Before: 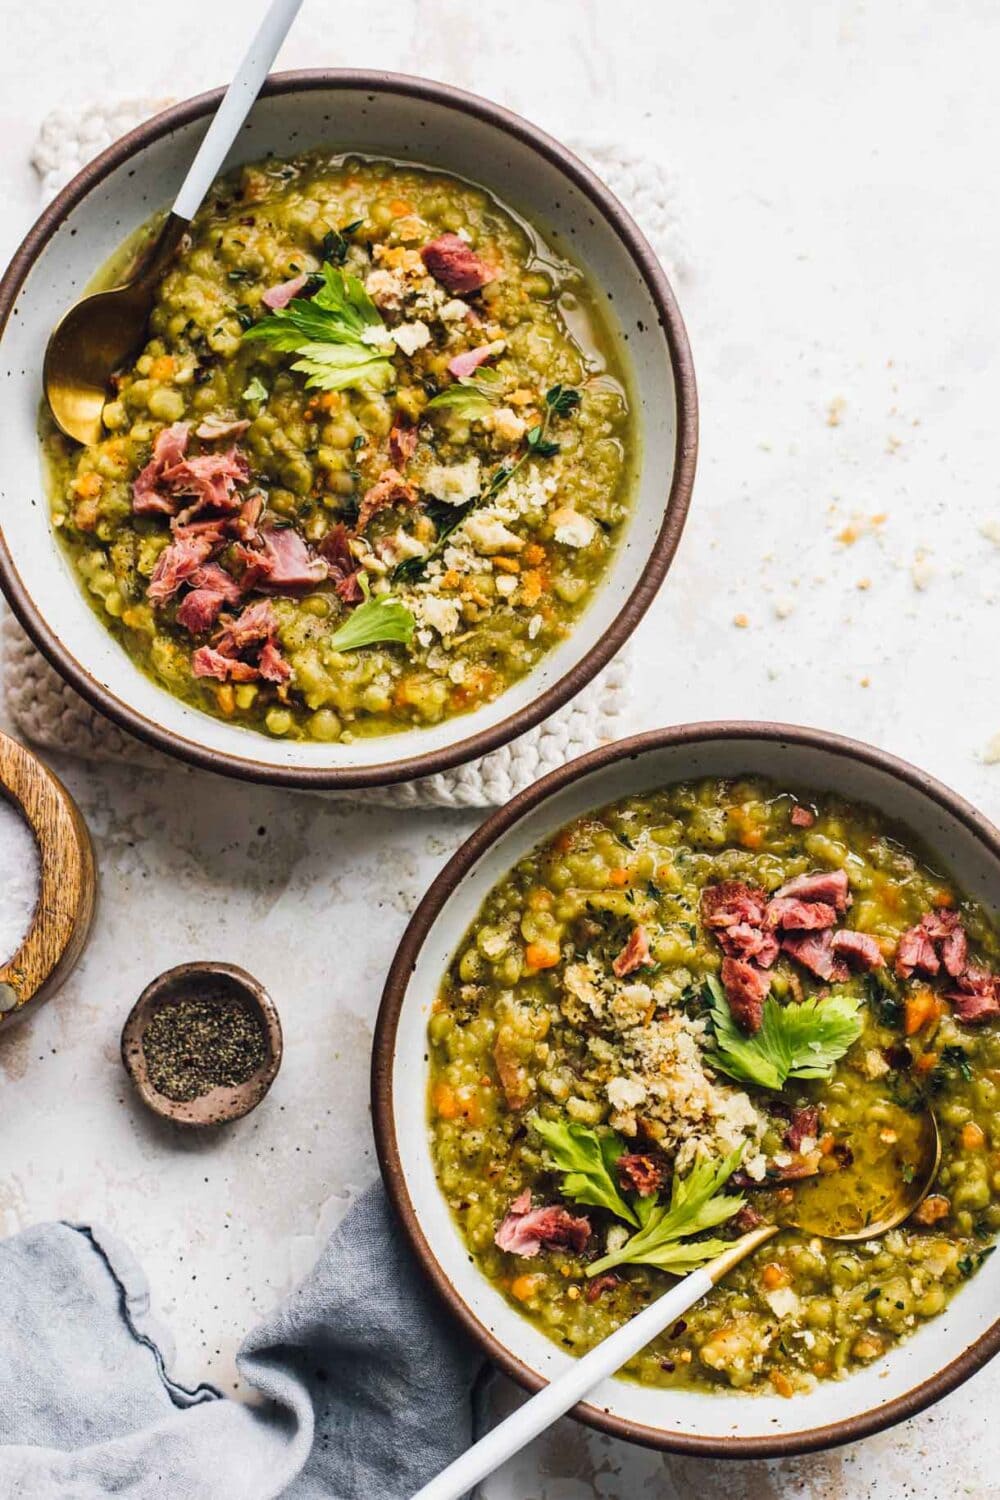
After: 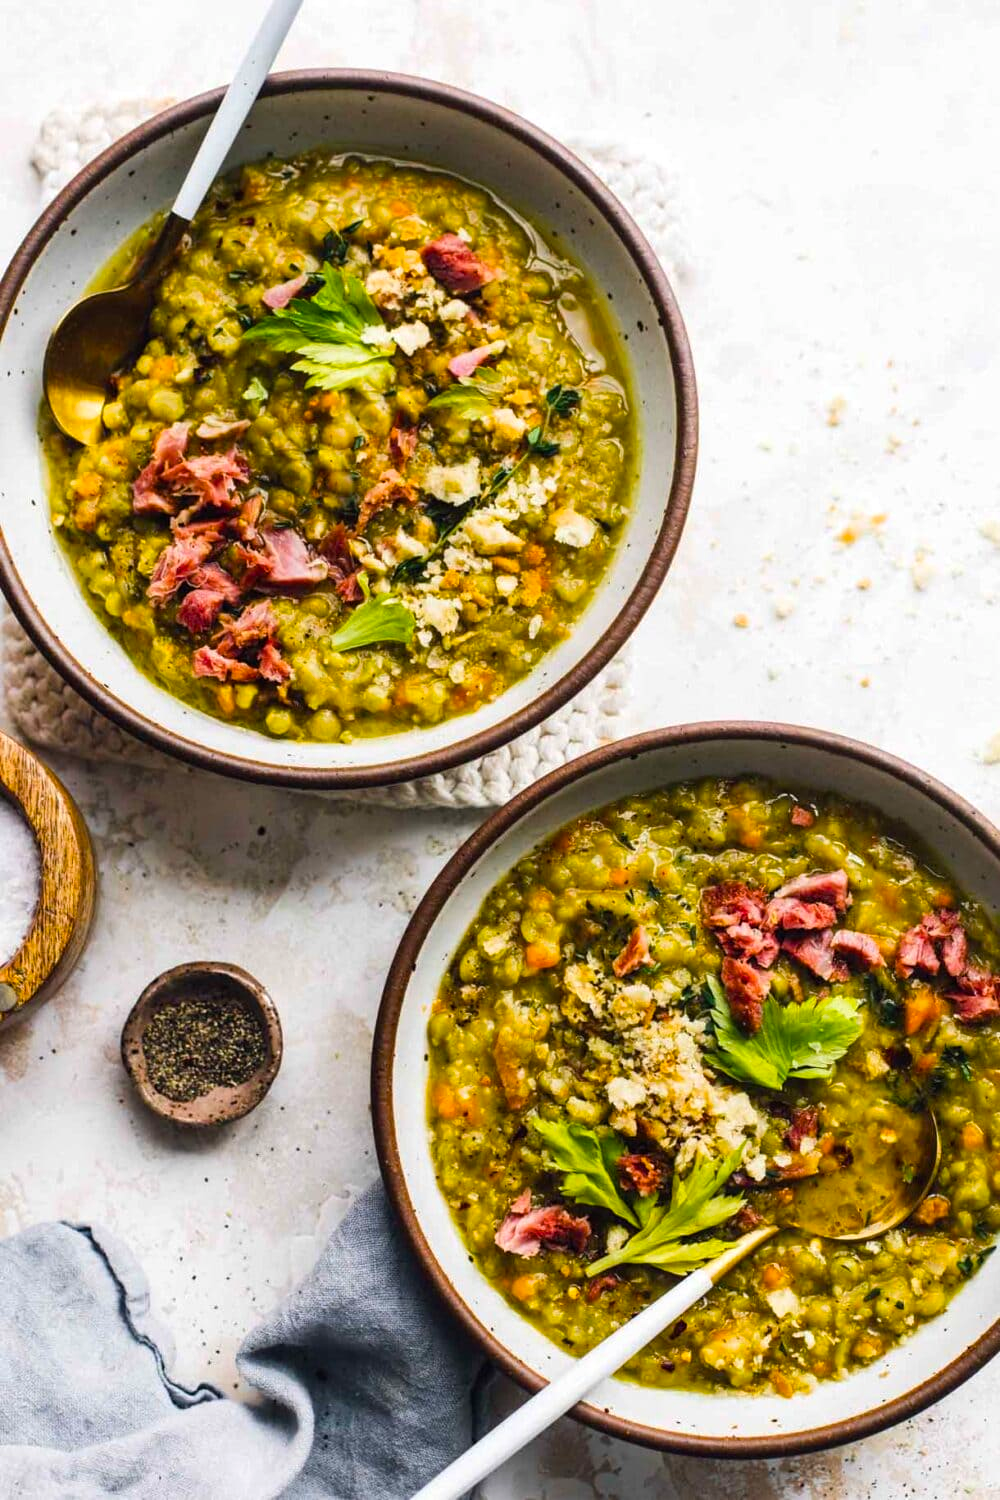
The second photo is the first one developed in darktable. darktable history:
color balance rgb: perceptual saturation grading › global saturation 30.554%, contrast 4.819%
